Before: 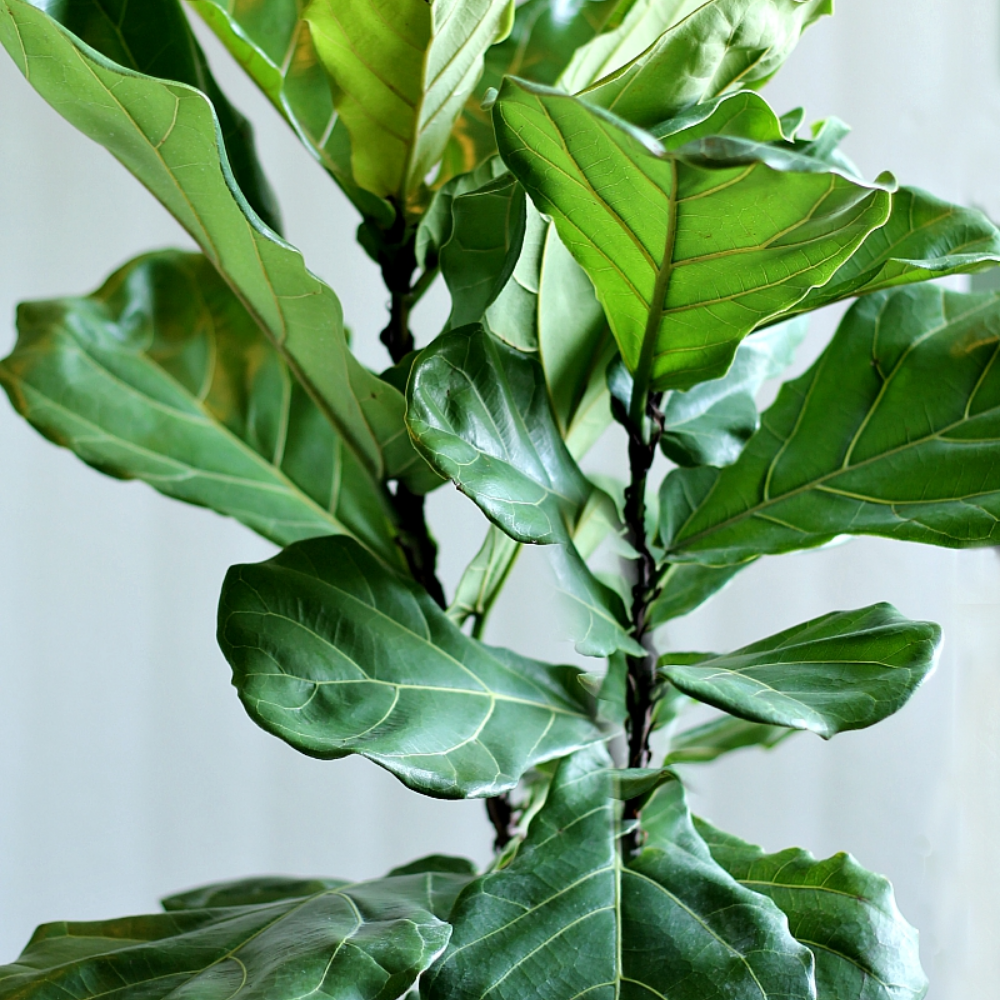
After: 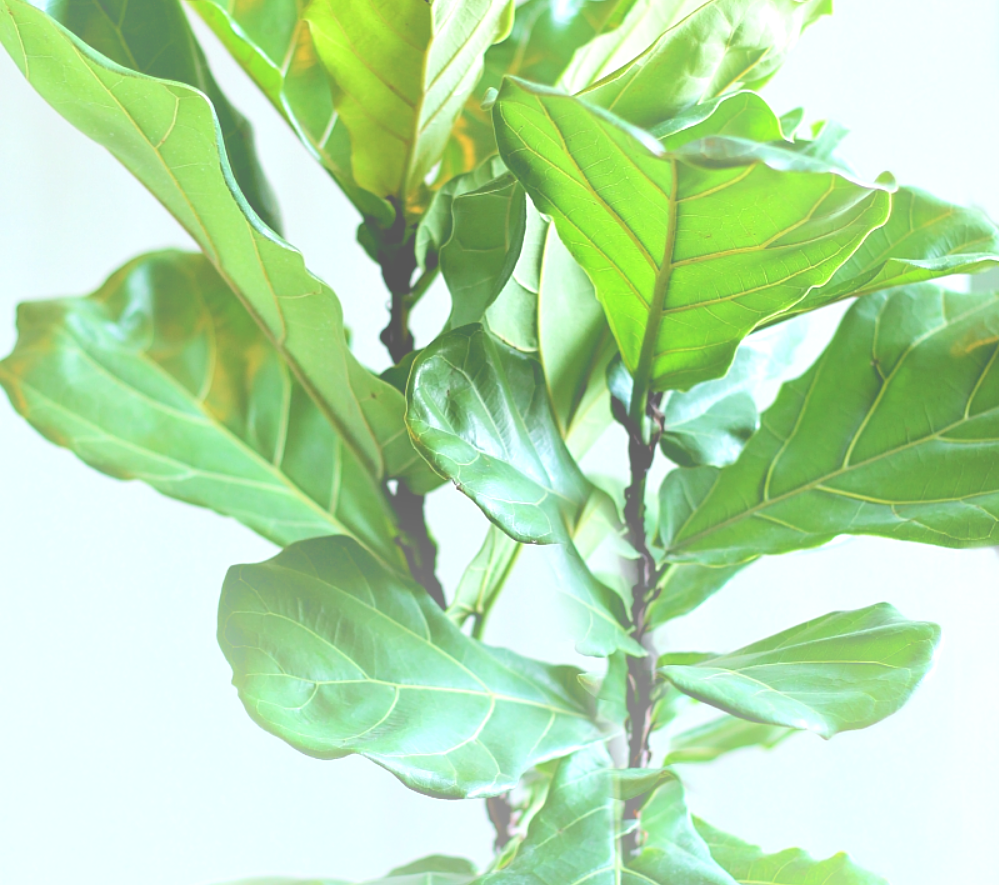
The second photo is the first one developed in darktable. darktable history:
exposure: black level correction 0.001, exposure 0.5 EV, compensate exposure bias true, compensate highlight preservation false
crop and rotate: top 0%, bottom 11.49%
bloom: size 38%, threshold 95%, strength 30%
shadows and highlights: shadows 4.1, highlights -17.6, soften with gaussian
